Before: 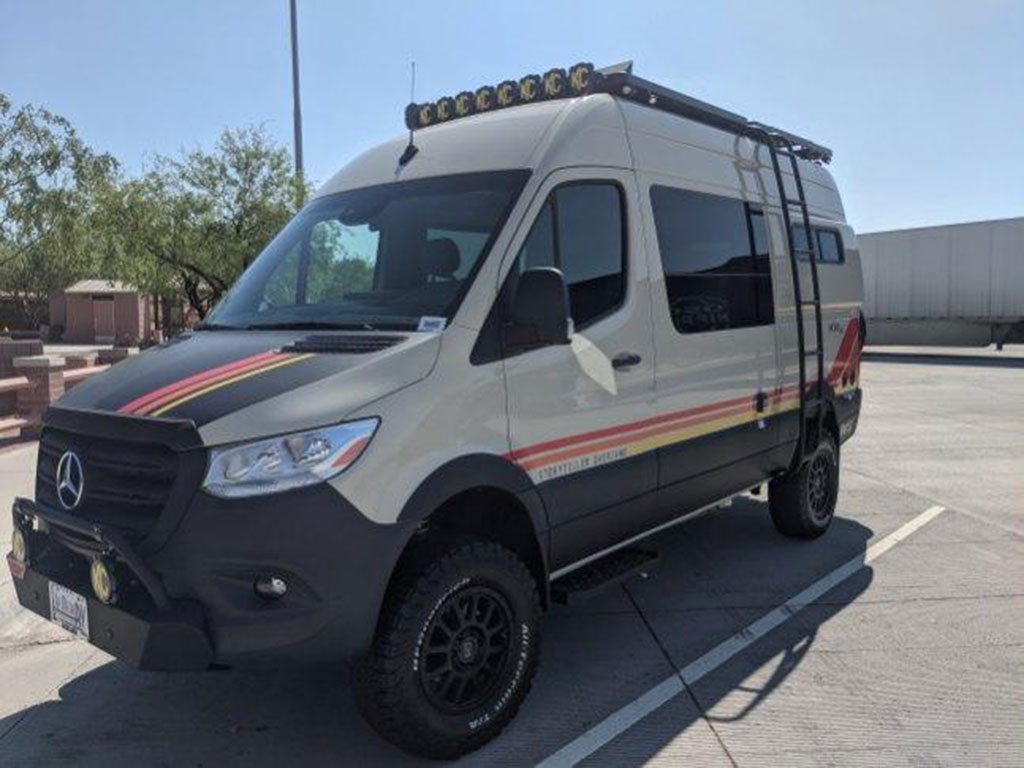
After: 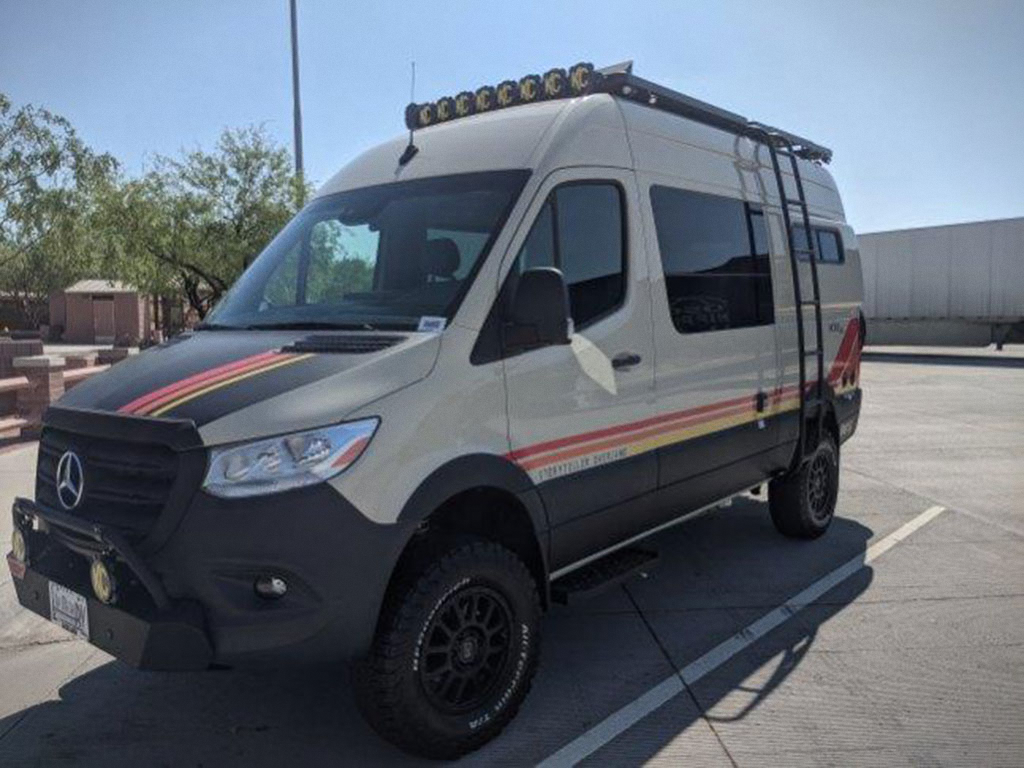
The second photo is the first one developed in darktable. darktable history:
graduated density: rotation -180°, offset 24.95
vignetting: fall-off start 97.23%, saturation -0.024, center (-0.033, -0.042), width/height ratio 1.179, unbound false
grain: coarseness 0.09 ISO, strength 10%
